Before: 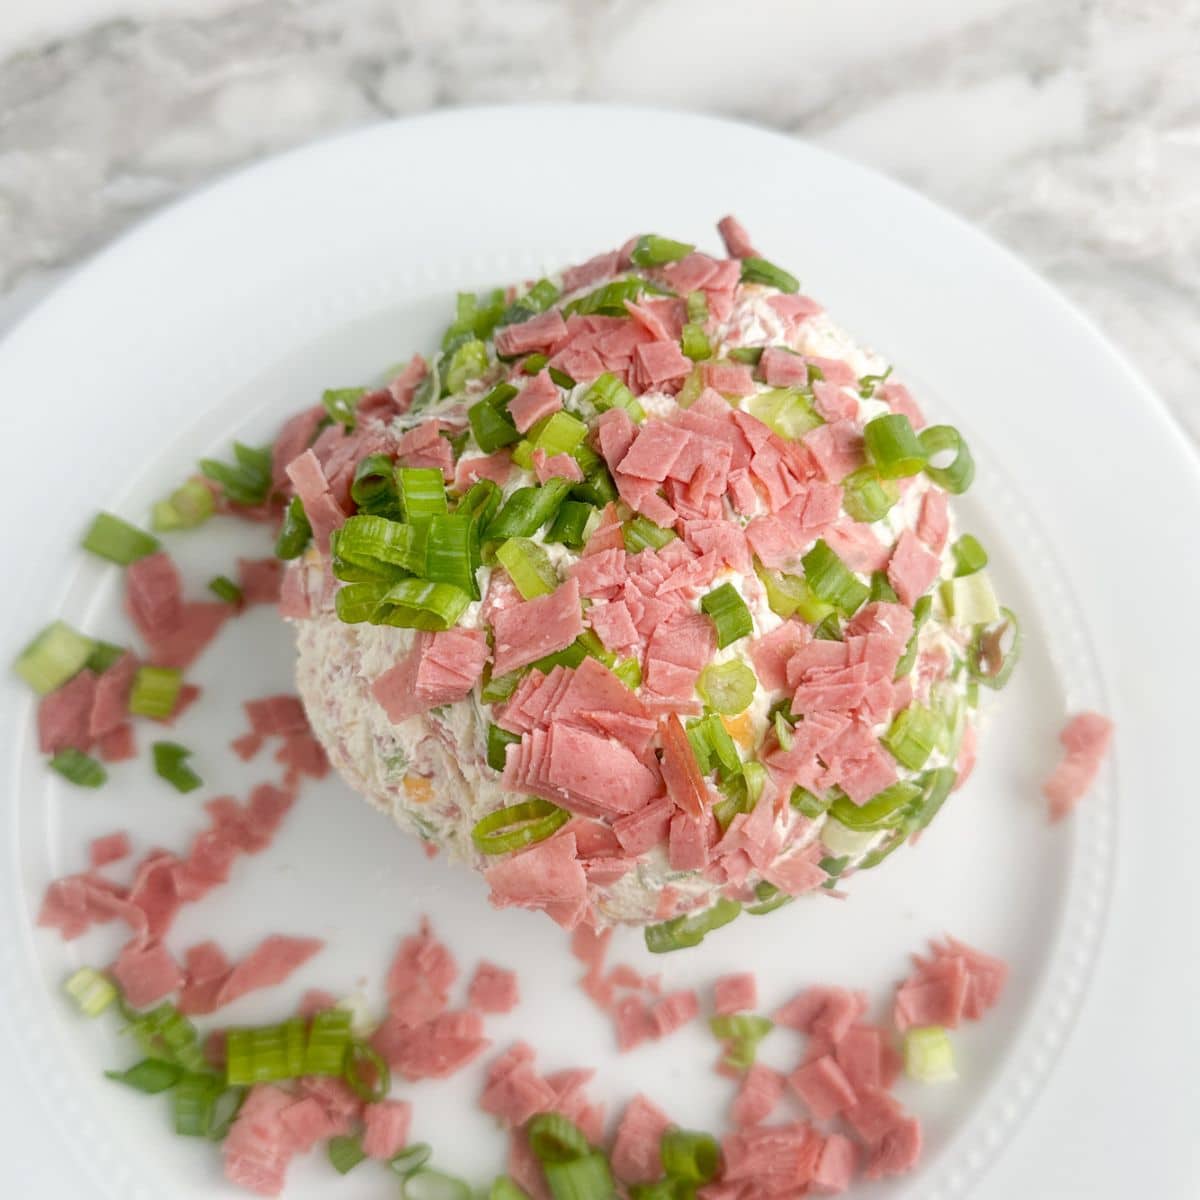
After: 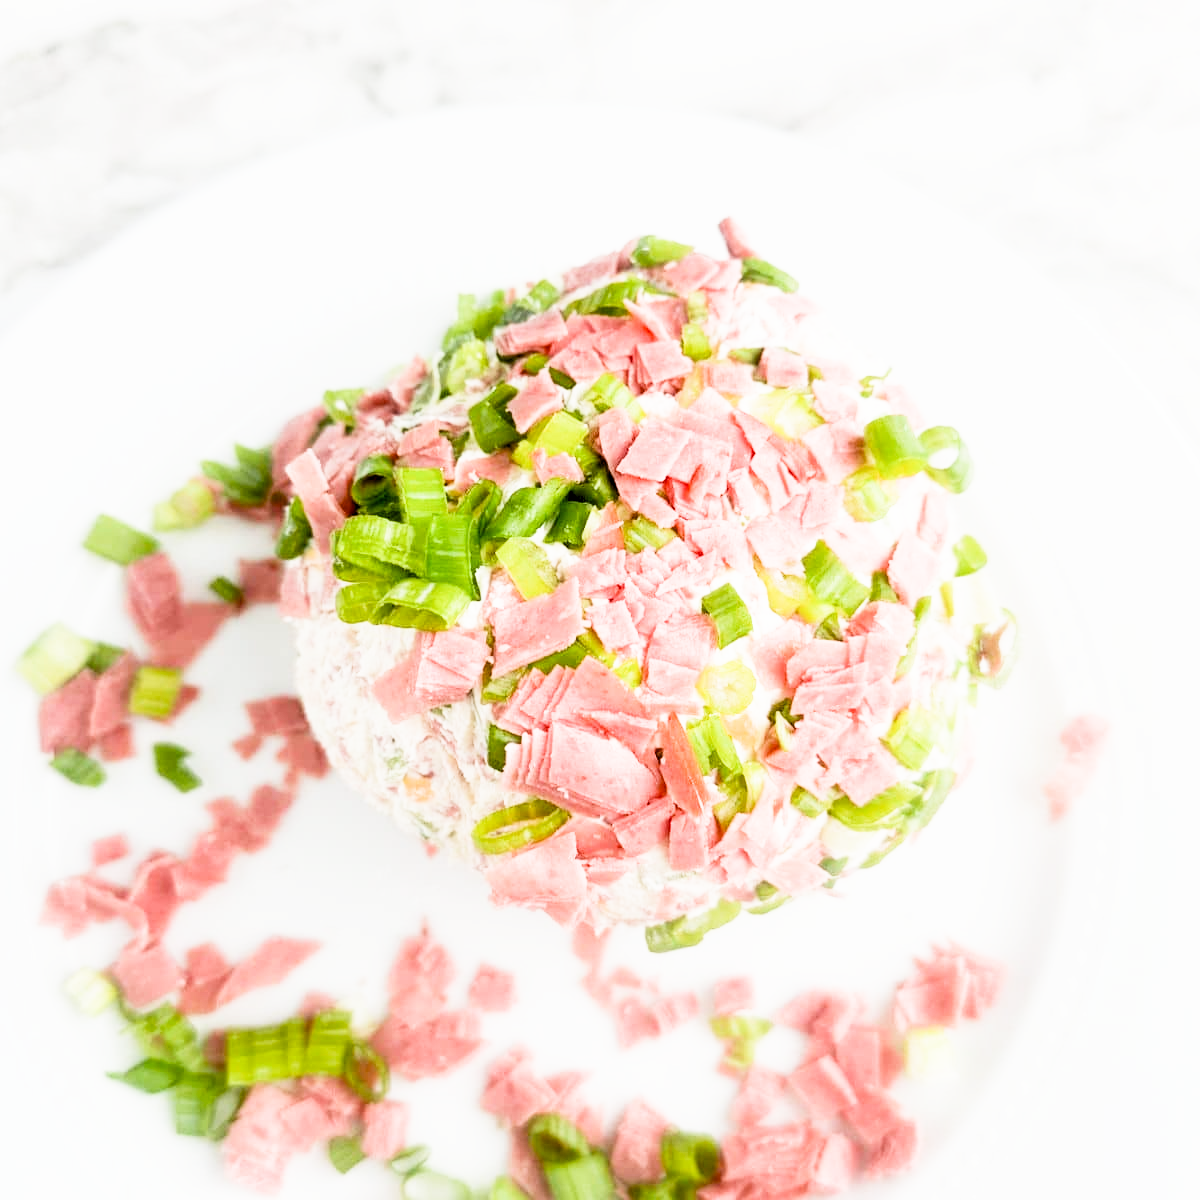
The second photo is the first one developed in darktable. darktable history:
sigmoid: contrast 1.22, skew 0.65
tone equalizer: -8 EV -0.75 EV, -7 EV -0.7 EV, -6 EV -0.6 EV, -5 EV -0.4 EV, -3 EV 0.4 EV, -2 EV 0.6 EV, -1 EV 0.7 EV, +0 EV 0.75 EV, edges refinement/feathering 500, mask exposure compensation -1.57 EV, preserve details no
exposure: black level correction 0.008, exposure 0.979 EV, compensate highlight preservation false
